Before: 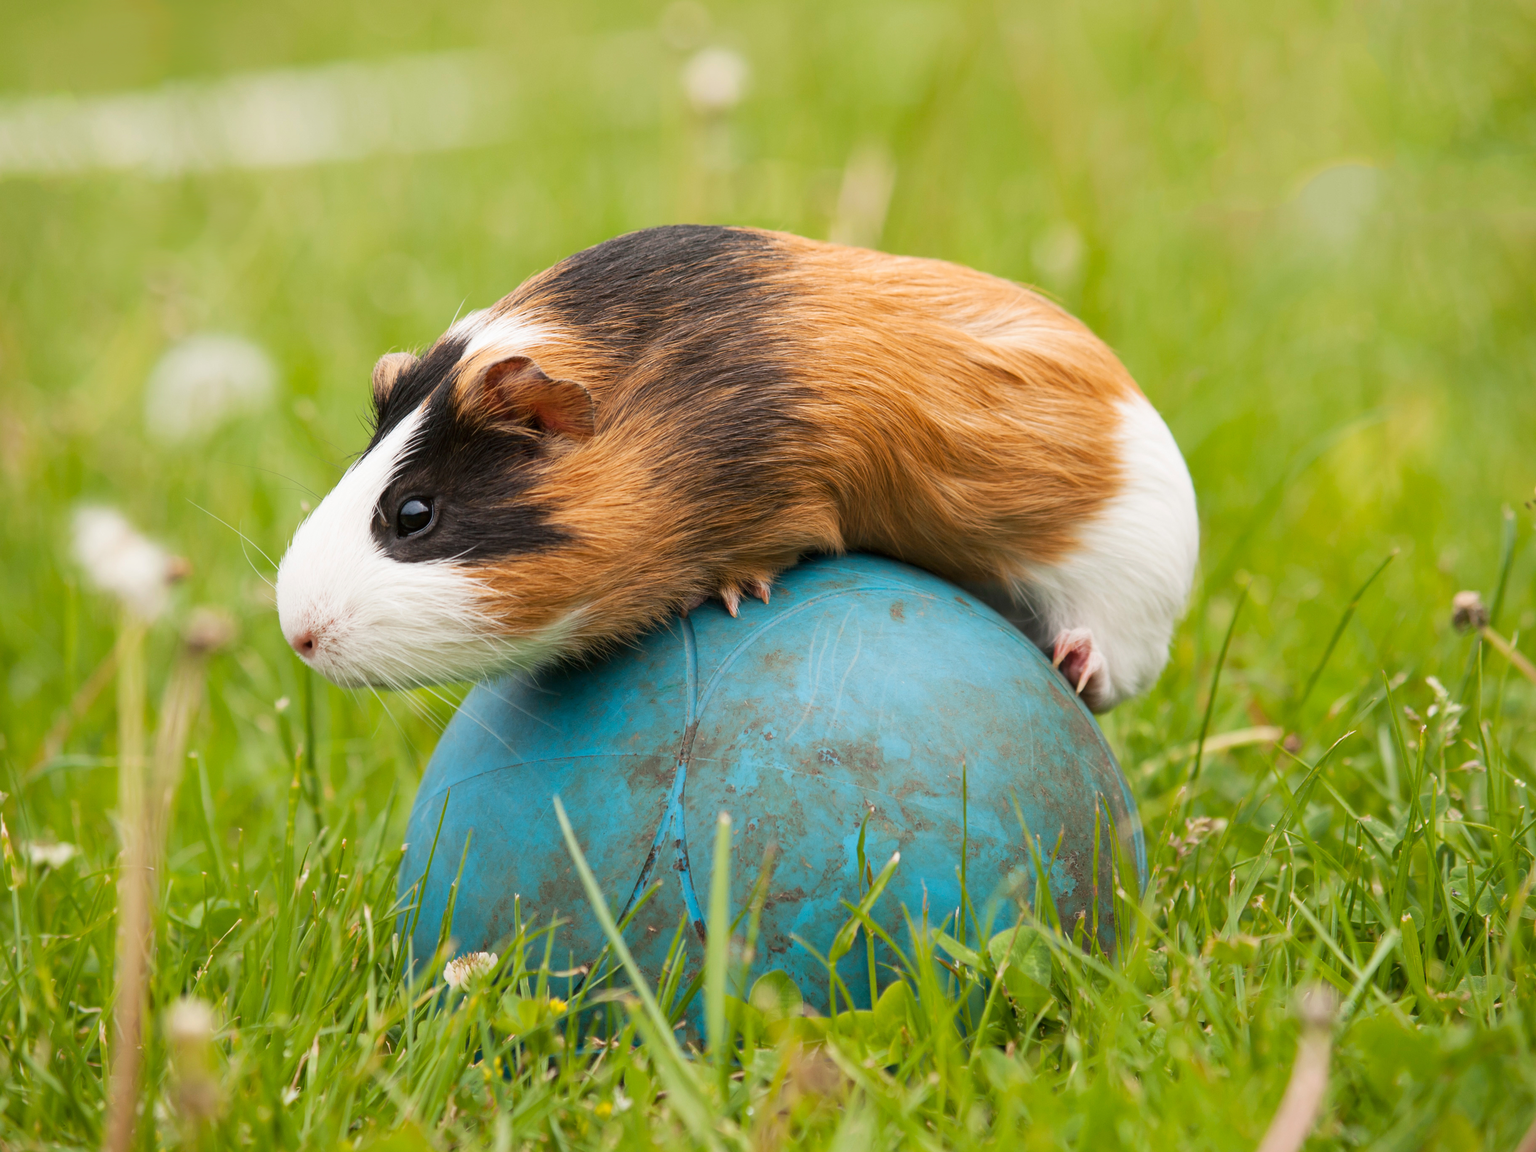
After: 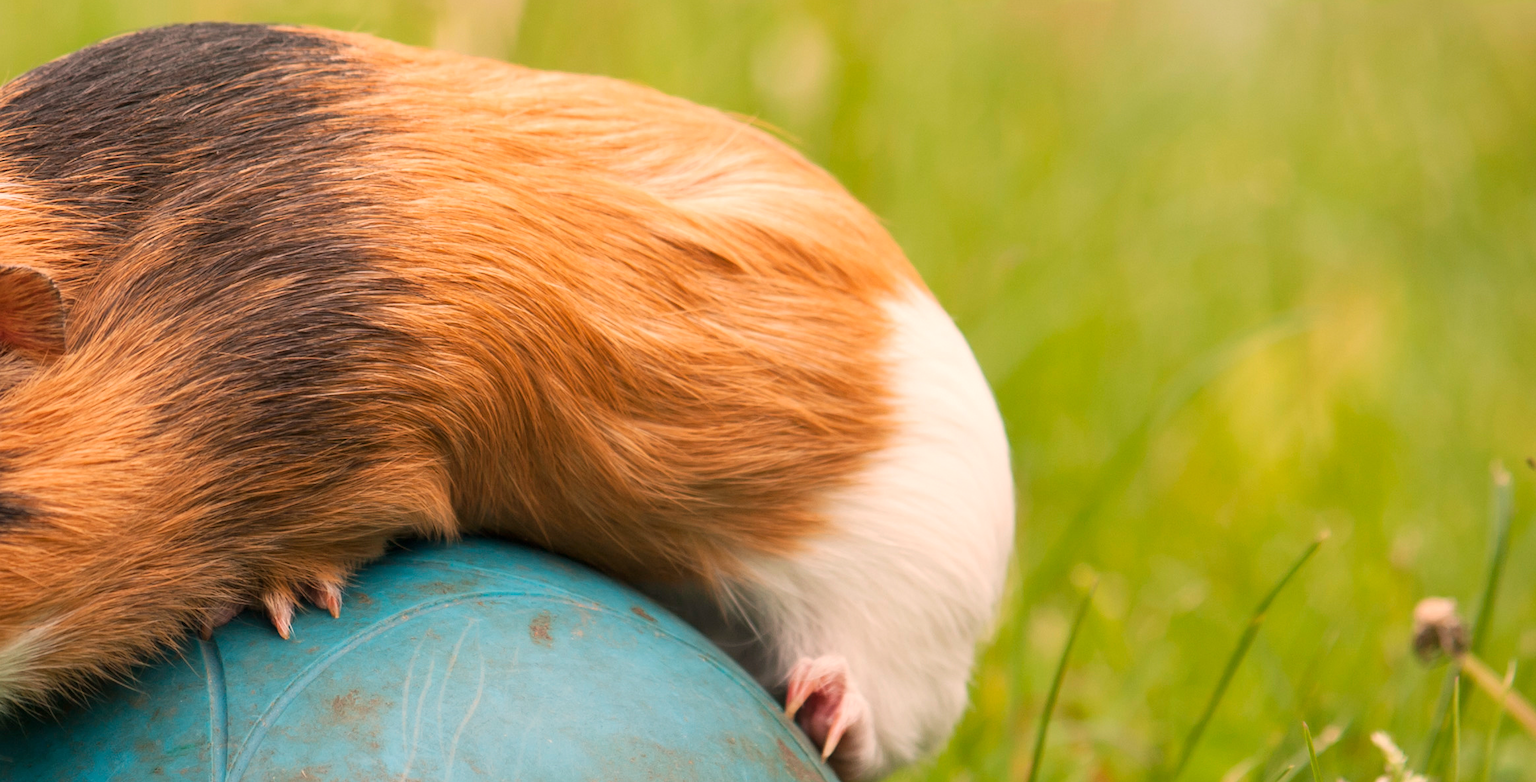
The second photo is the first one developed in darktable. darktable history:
white balance: red 1.127, blue 0.943
crop: left 36.005%, top 18.293%, right 0.31%, bottom 38.444%
